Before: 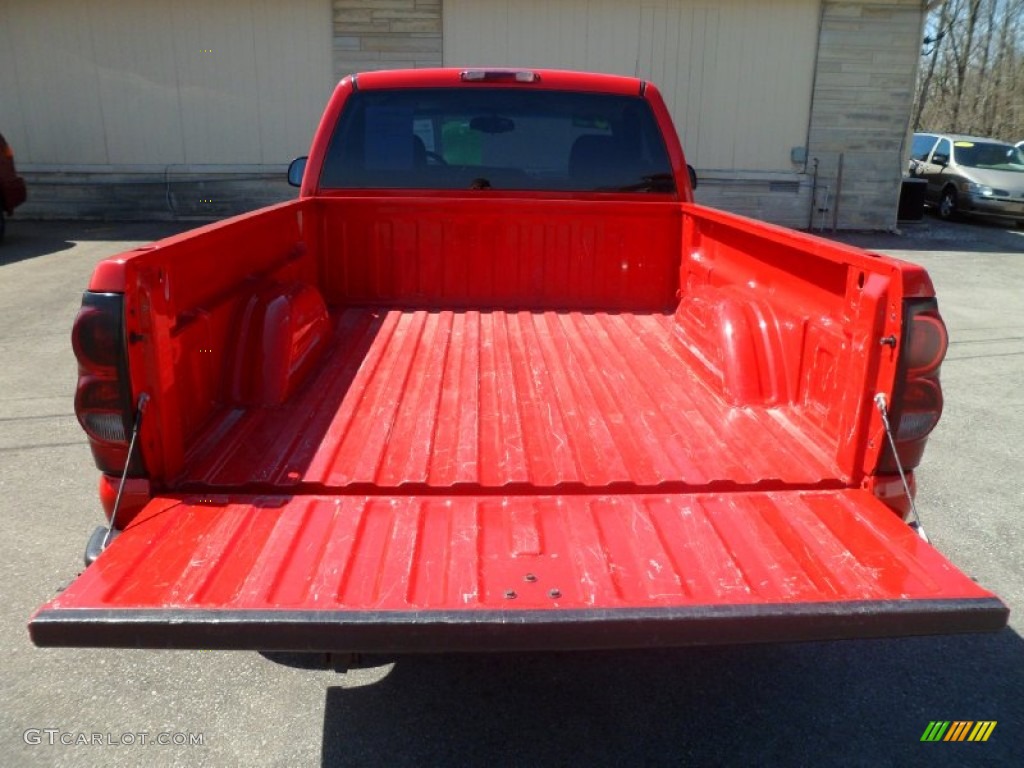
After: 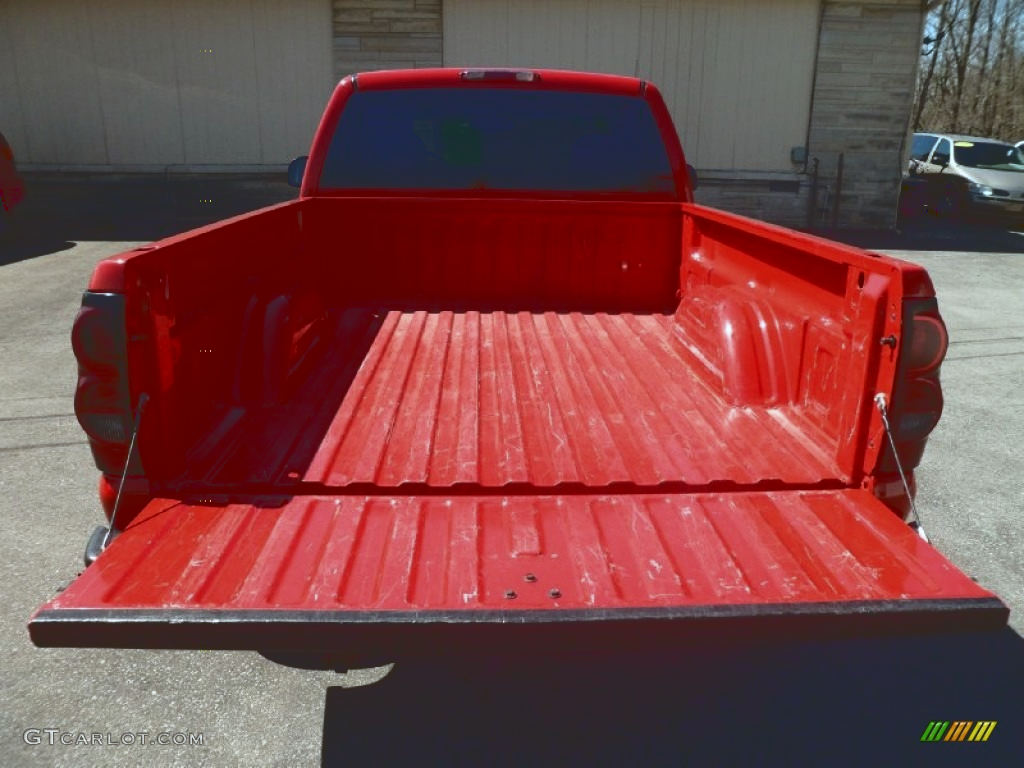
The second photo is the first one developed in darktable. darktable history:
base curve: curves: ch0 [(0, 0.02) (0.083, 0.036) (1, 1)]
color correction: highlights a* -3.46, highlights b* -6.51, shadows a* 3.03, shadows b* 5.62
